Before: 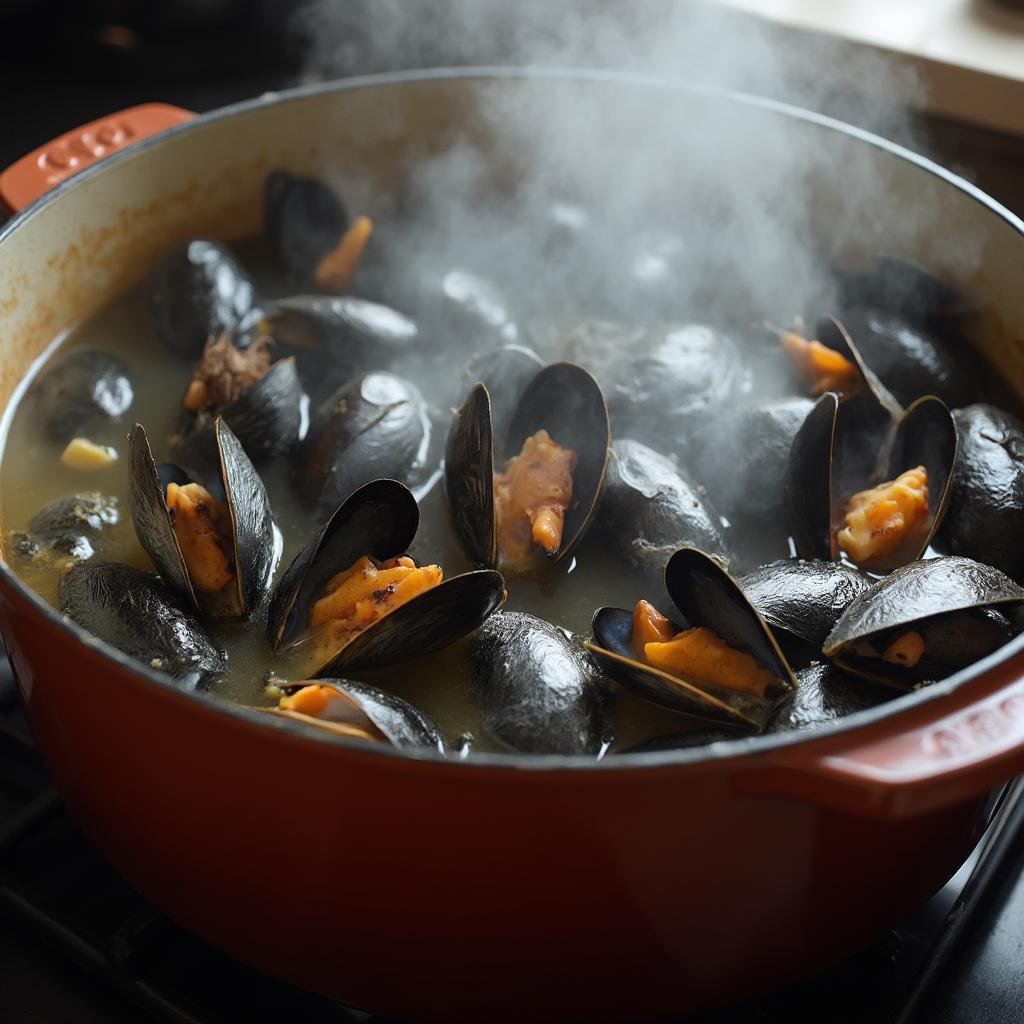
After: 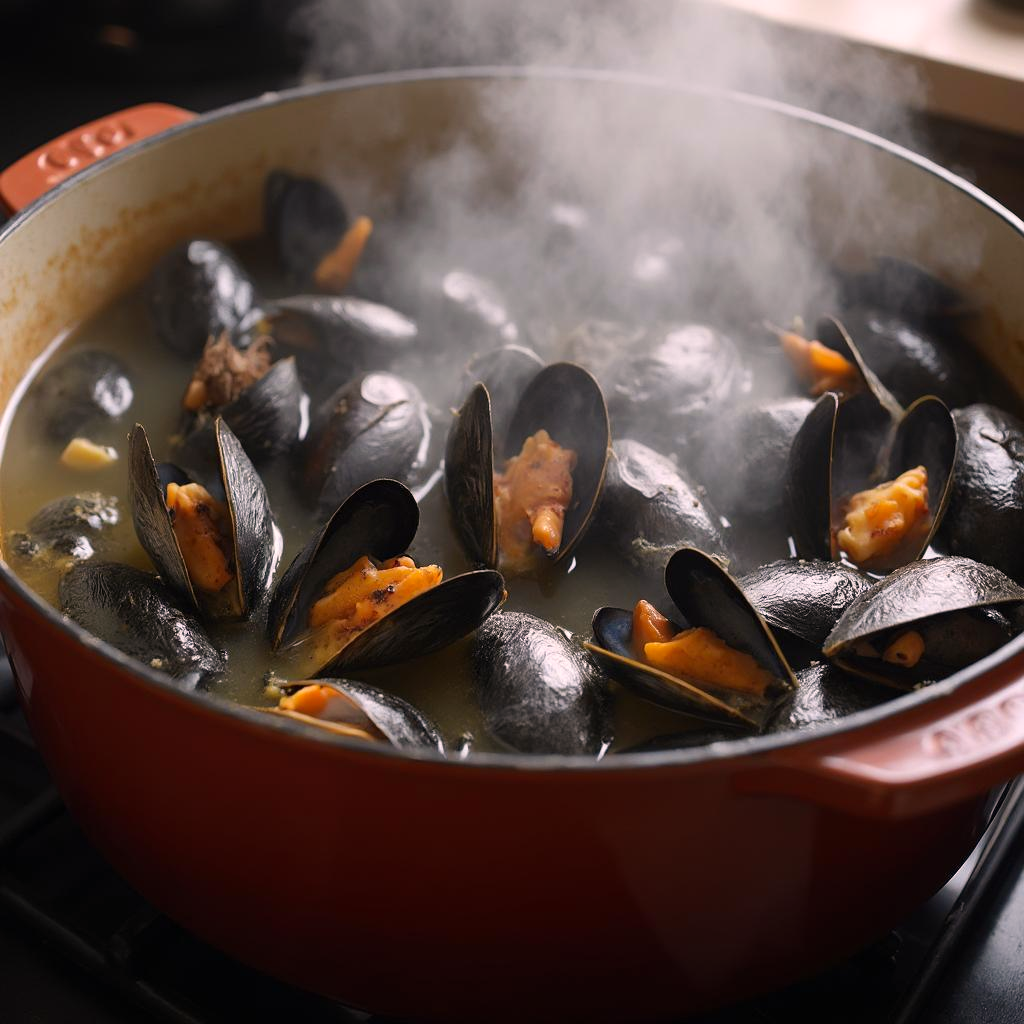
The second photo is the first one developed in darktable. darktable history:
color correction: highlights a* 12.37, highlights b* 5.54
